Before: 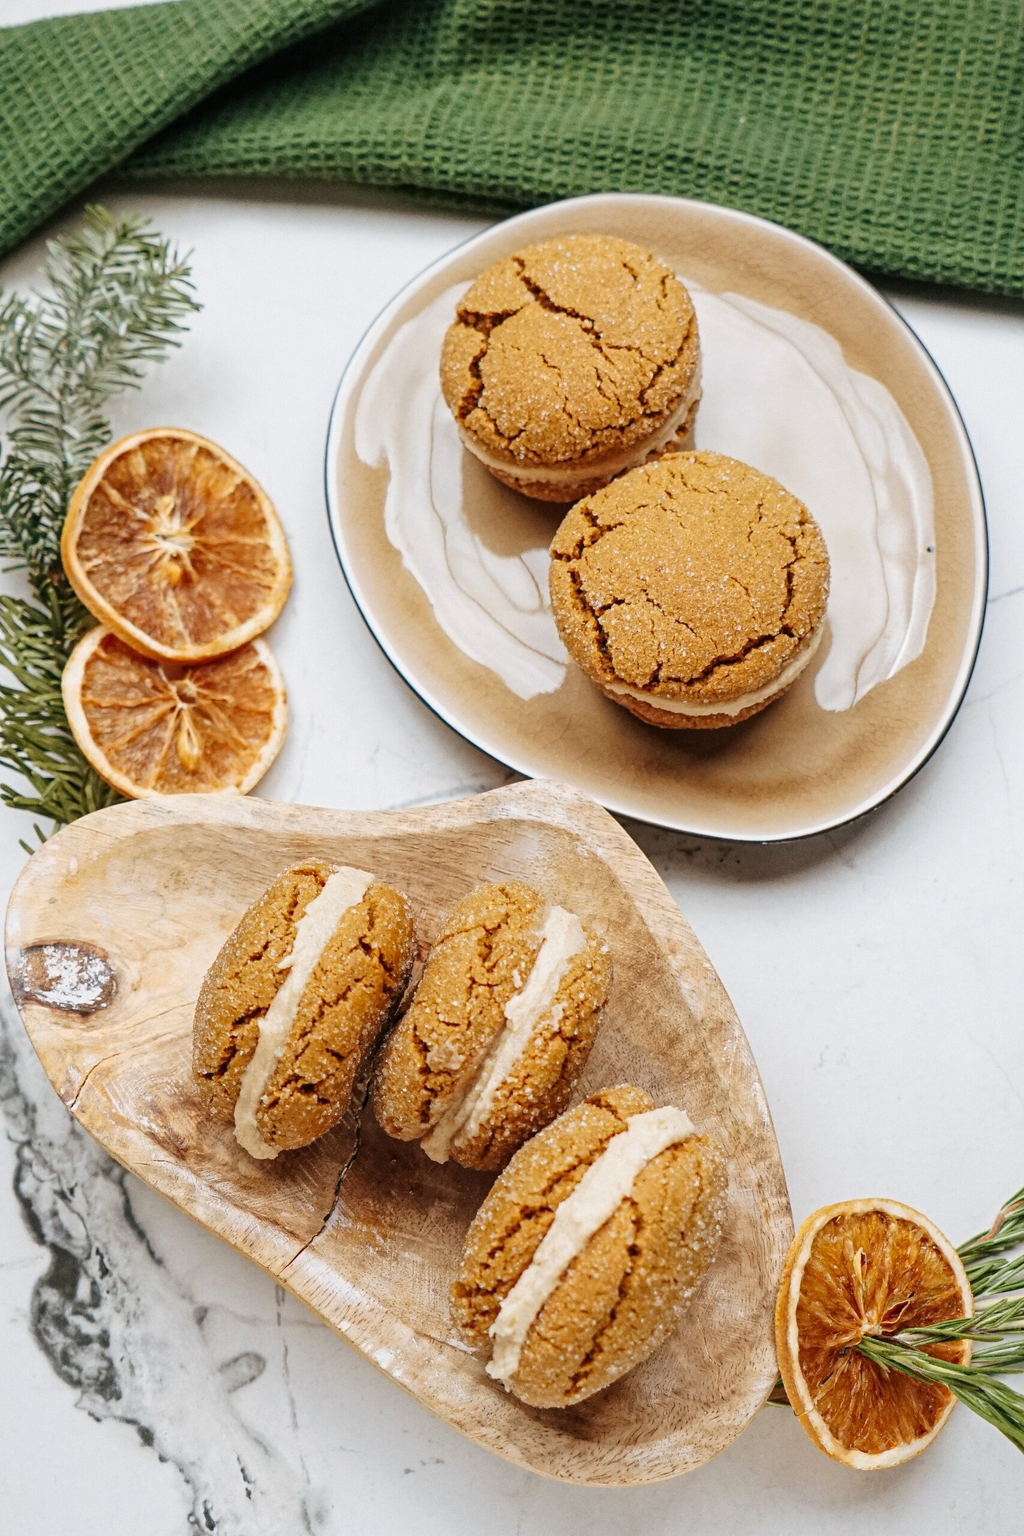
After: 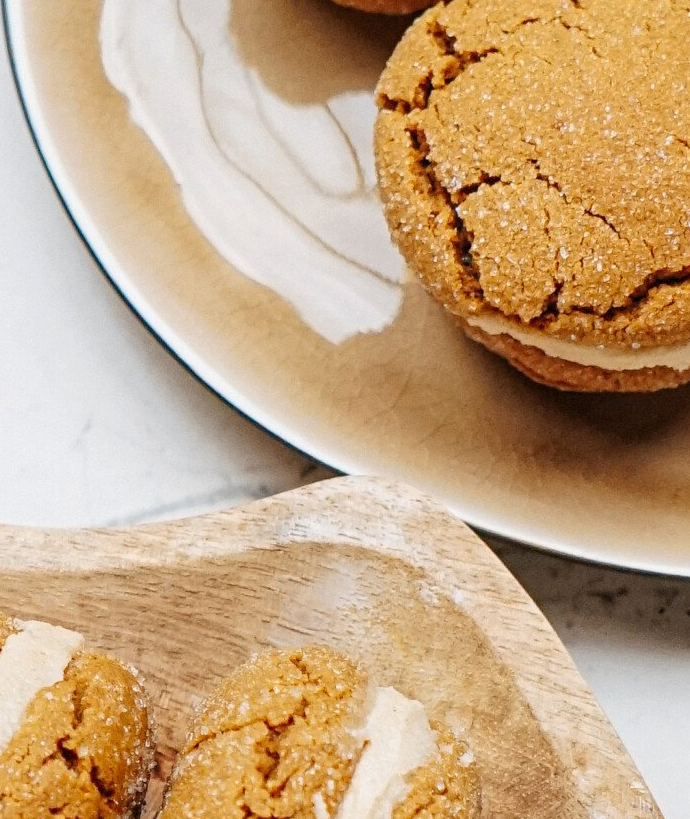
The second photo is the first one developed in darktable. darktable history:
crop: left 31.751%, top 32.172%, right 27.8%, bottom 35.83%
levels: levels [0.018, 0.493, 1]
